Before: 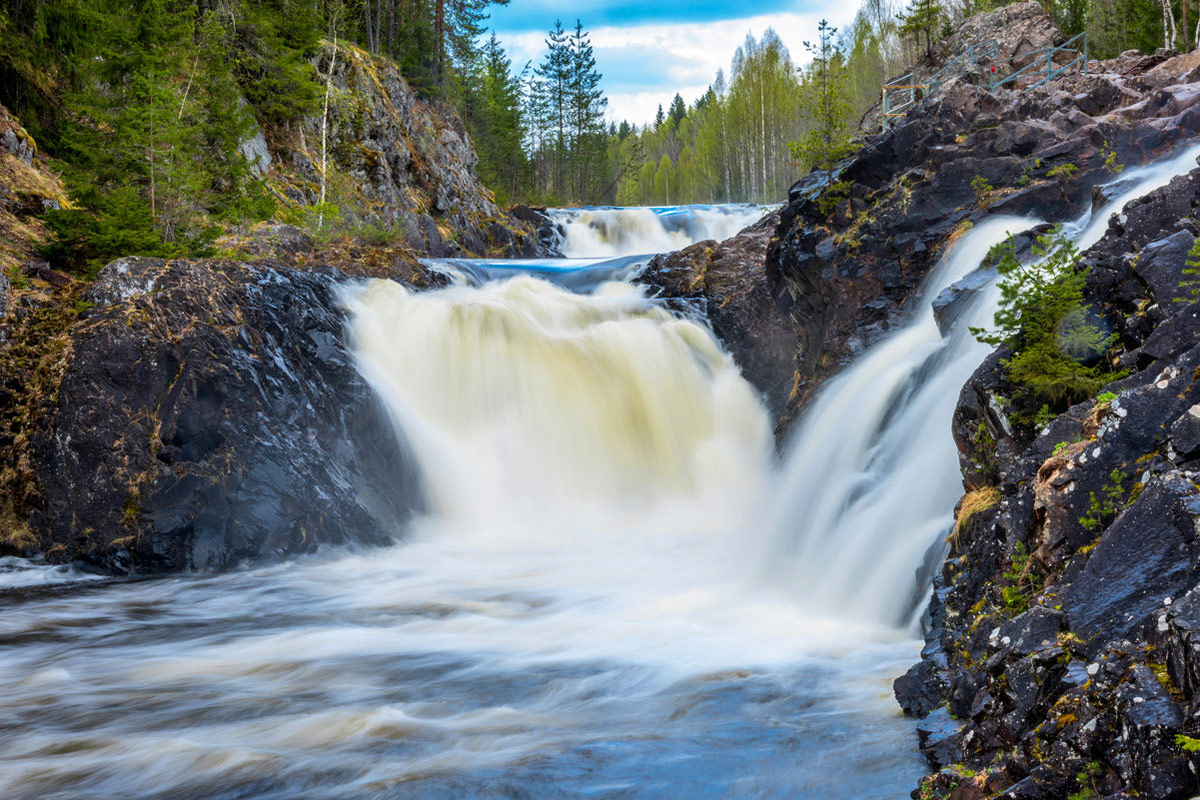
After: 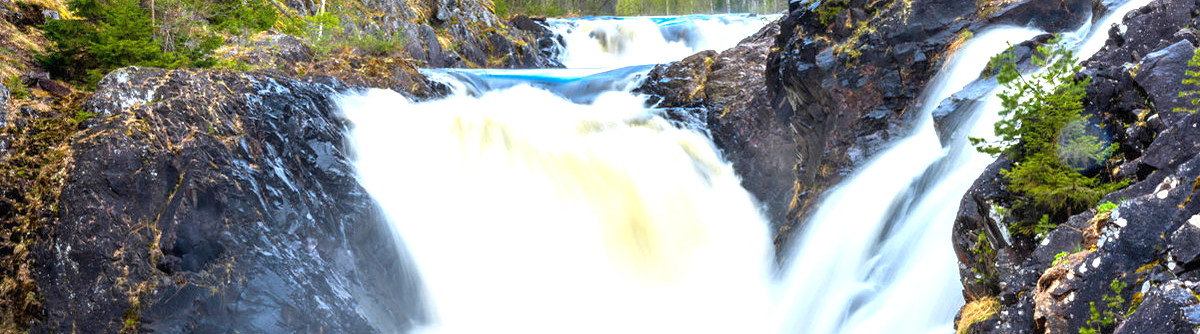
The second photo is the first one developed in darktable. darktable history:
crop and rotate: top 23.84%, bottom 34.294%
exposure: black level correction 0, exposure 1 EV, compensate exposure bias true, compensate highlight preservation false
white balance: red 0.988, blue 1.017
